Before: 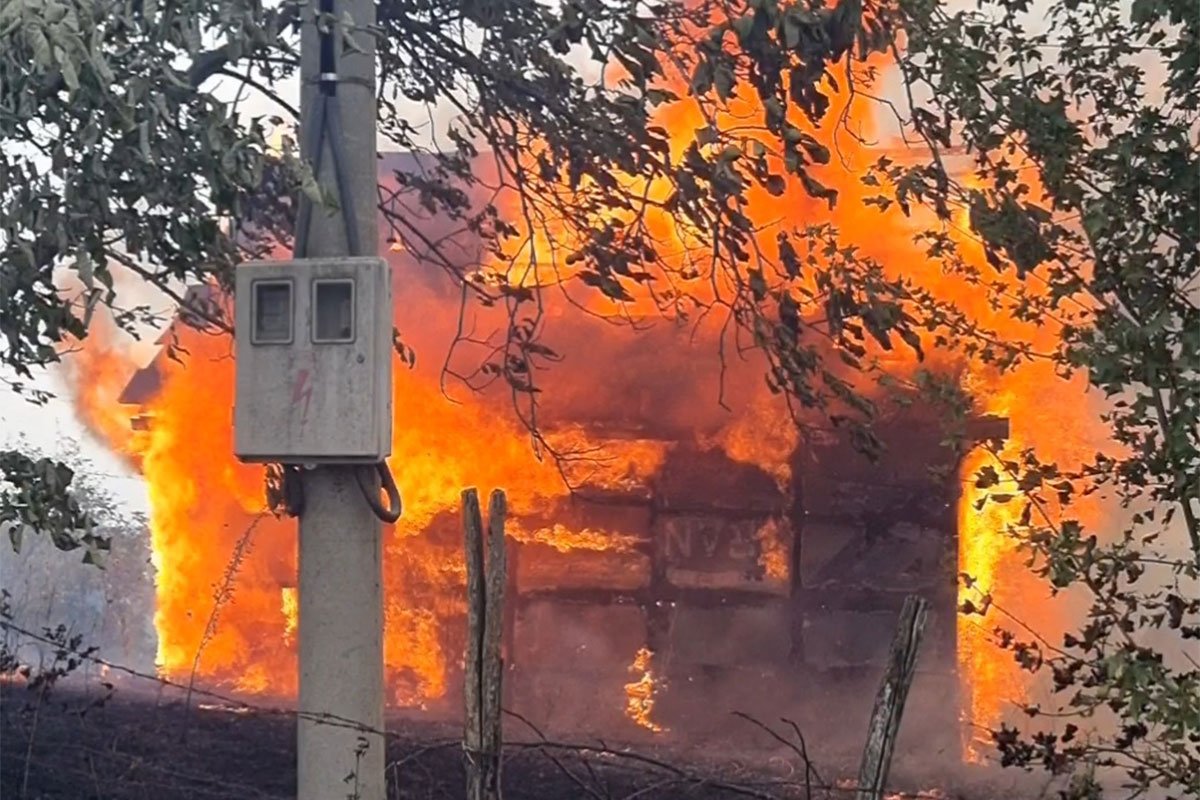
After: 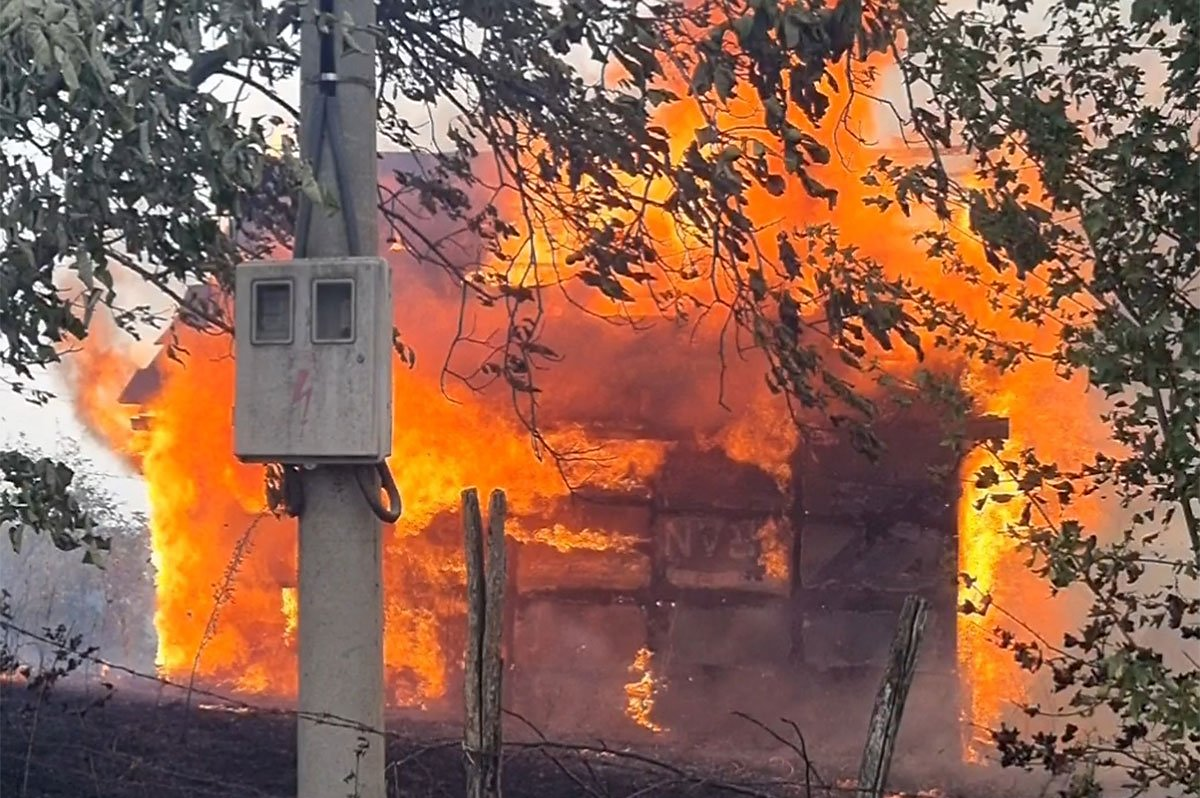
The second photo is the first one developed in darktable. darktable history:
sharpen: radius 1, threshold 1
crop: top 0.05%, bottom 0.098%
